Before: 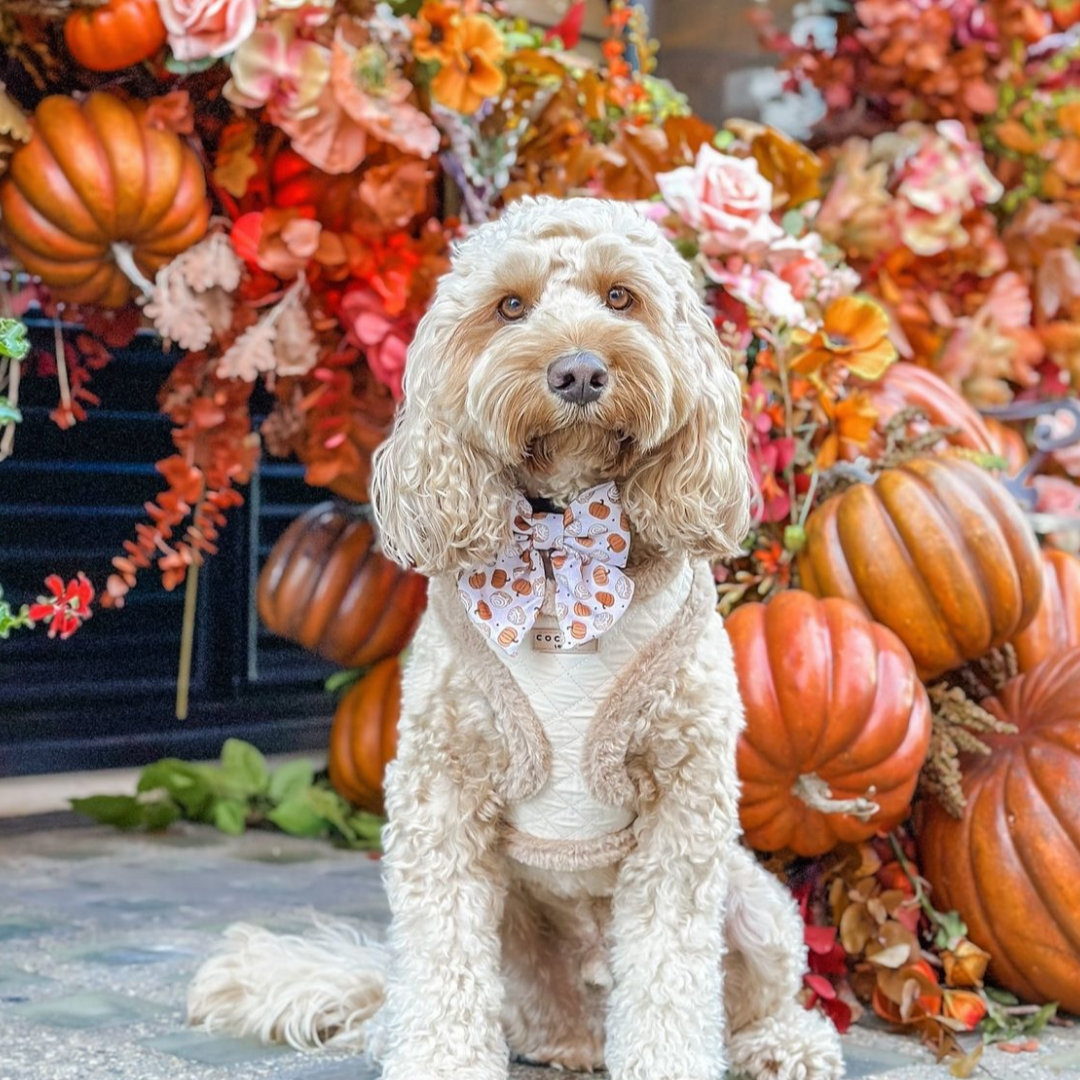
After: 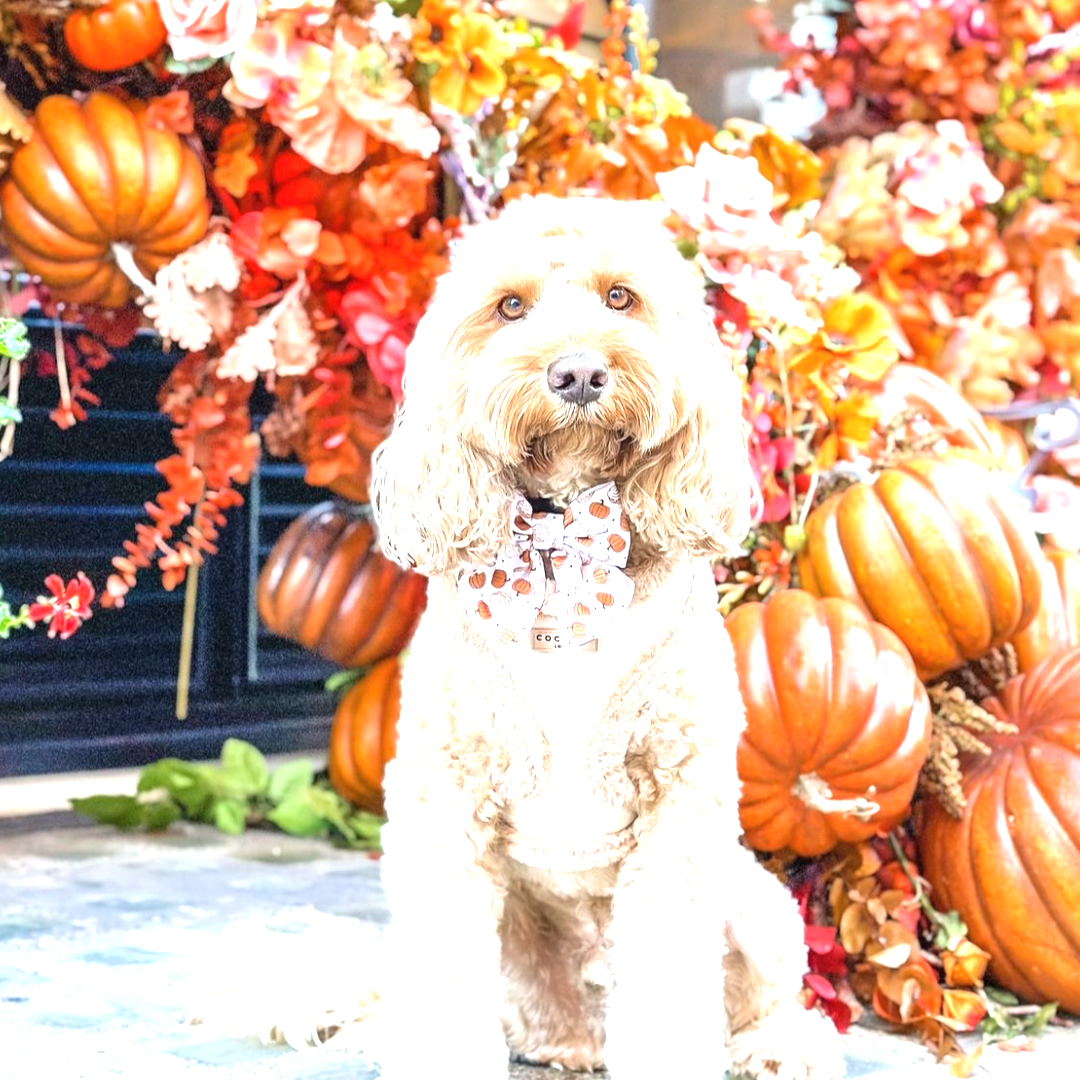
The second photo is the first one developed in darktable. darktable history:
exposure: black level correction 0, exposure 1.37 EV, compensate highlight preservation false
